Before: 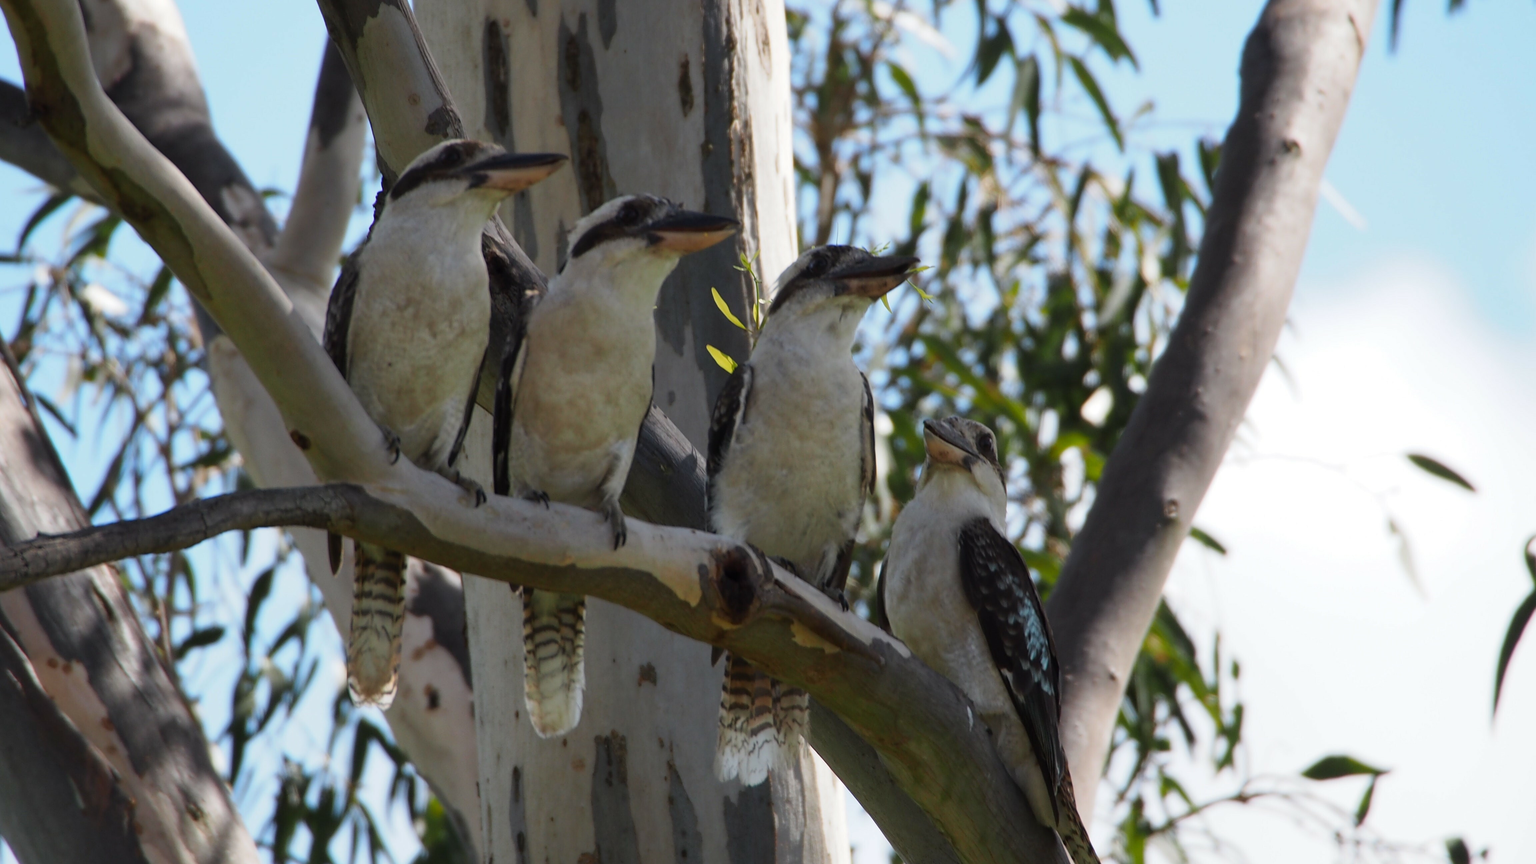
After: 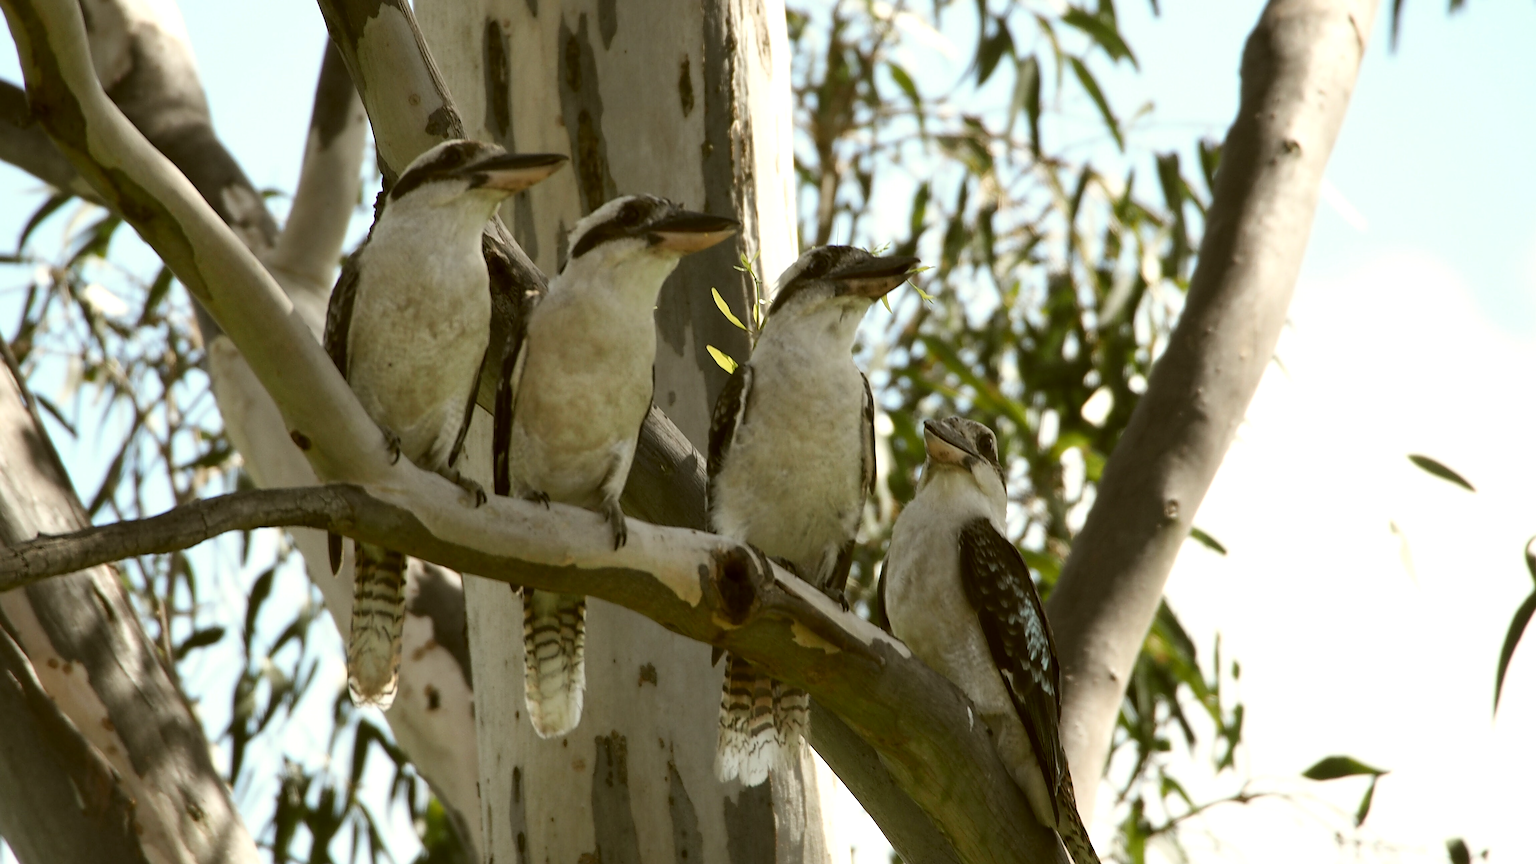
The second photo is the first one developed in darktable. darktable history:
exposure: black level correction 0.001, exposure 0.5 EV, compensate exposure bias true, compensate highlight preservation false
contrast brightness saturation: contrast 0.1, saturation -0.3
color correction: highlights a* -1.43, highlights b* 10.12, shadows a* 0.395, shadows b* 19.35
sharpen: on, module defaults
